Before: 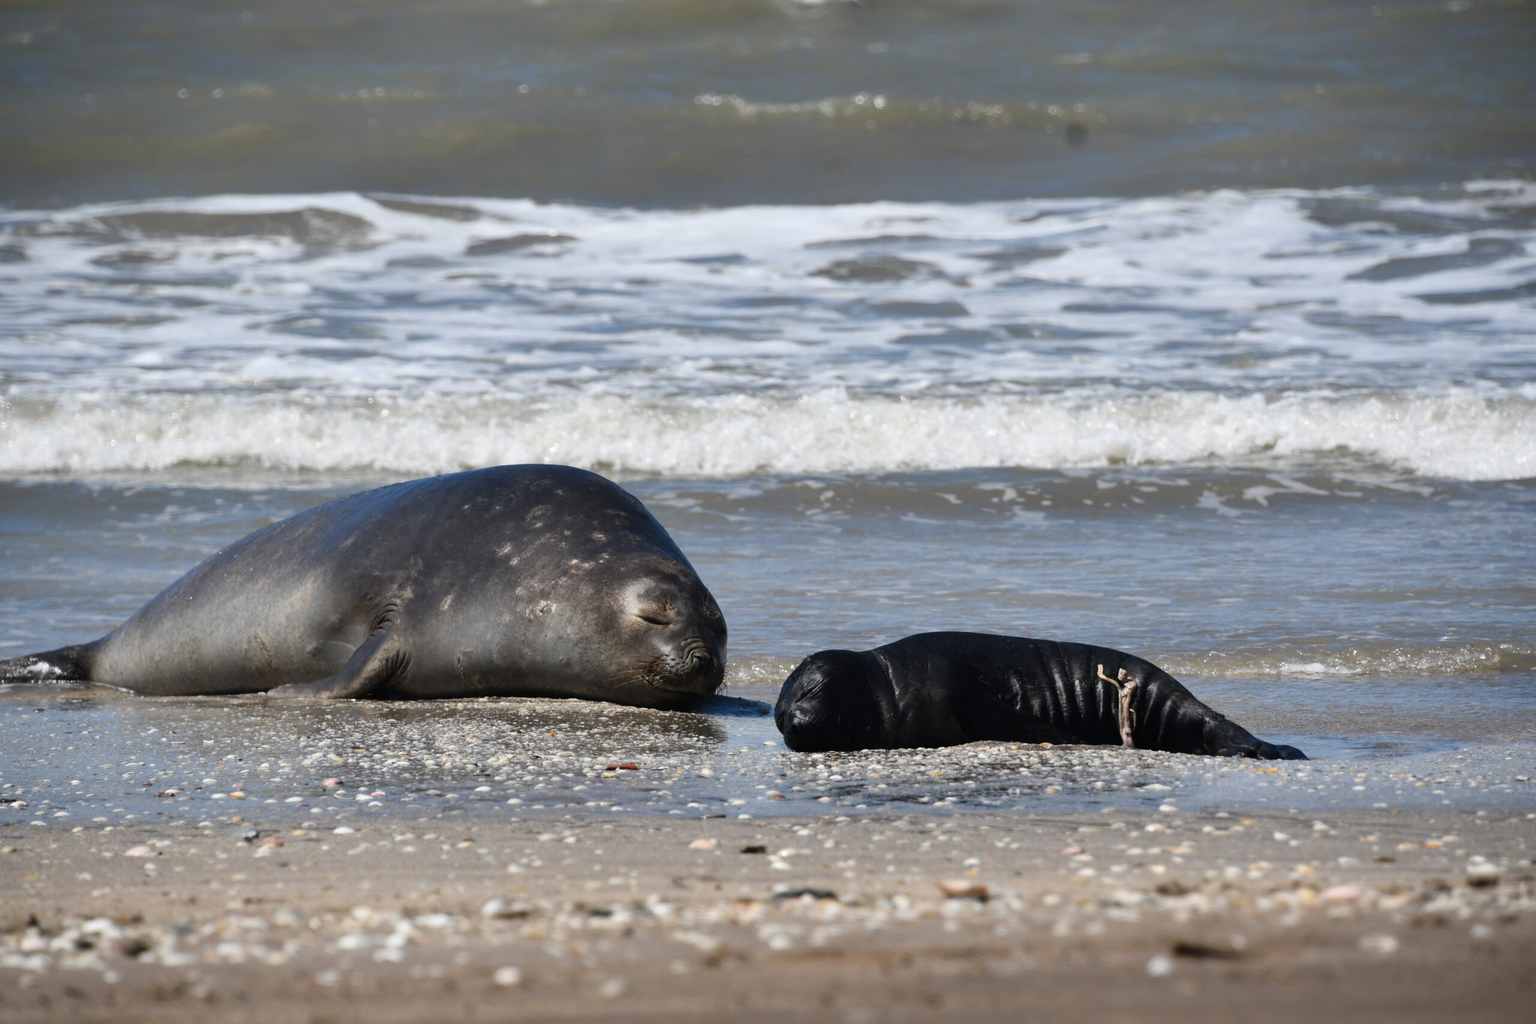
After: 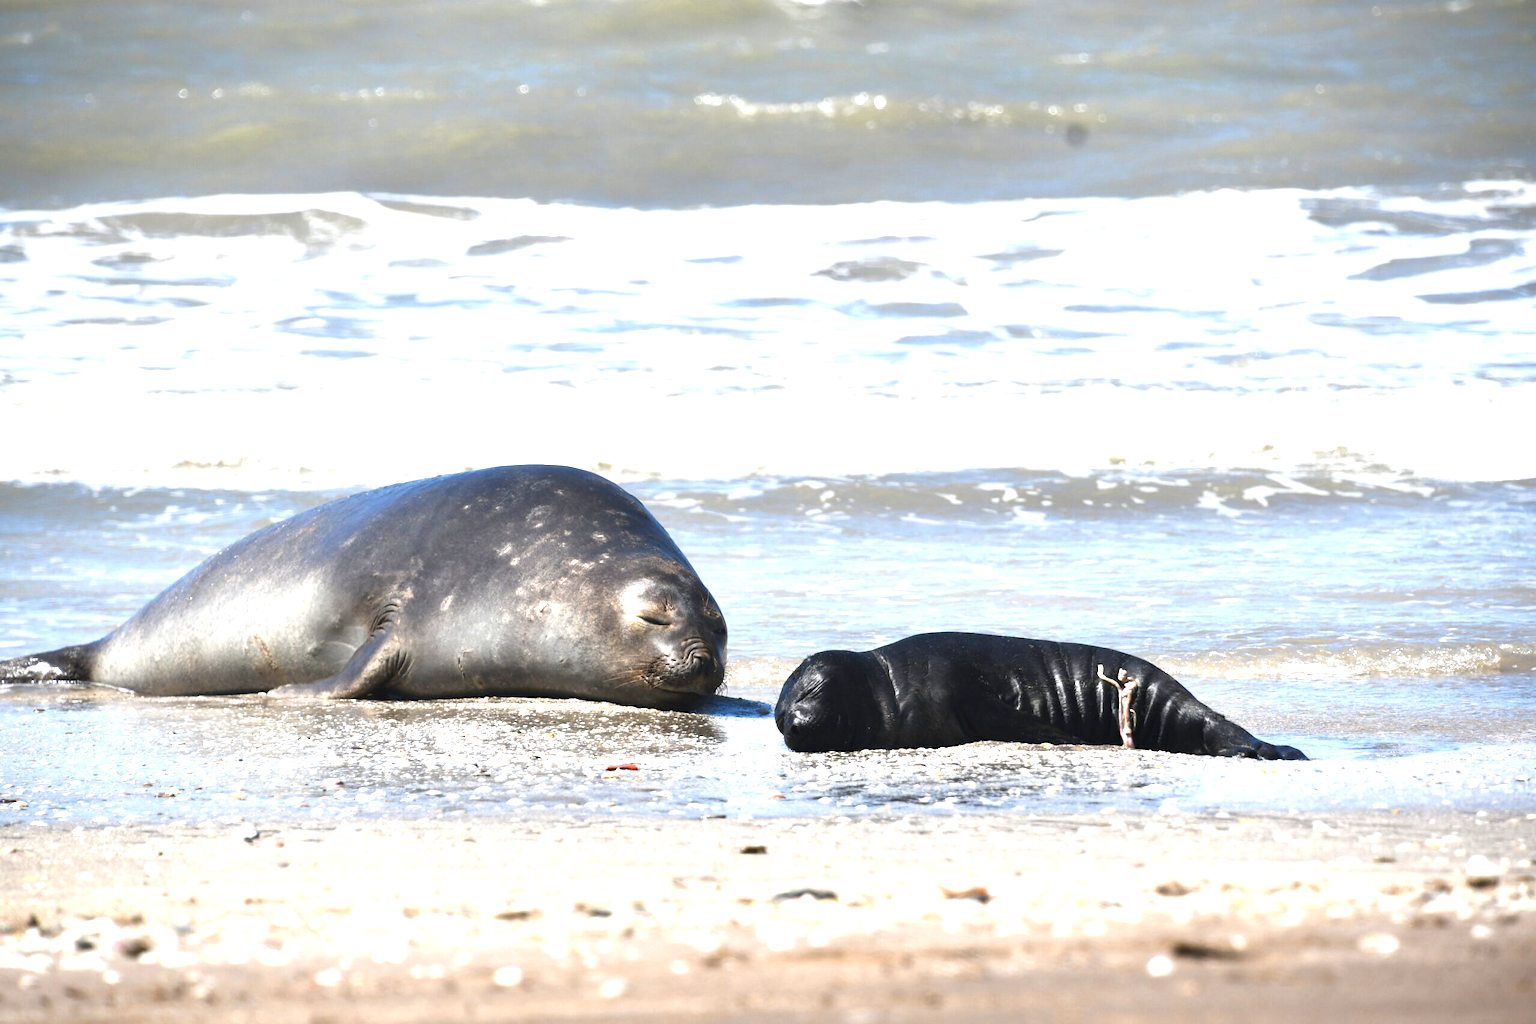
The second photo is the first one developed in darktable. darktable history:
white balance: emerald 1
exposure: black level correction 0, exposure 1.741 EV, compensate exposure bias true, compensate highlight preservation false
